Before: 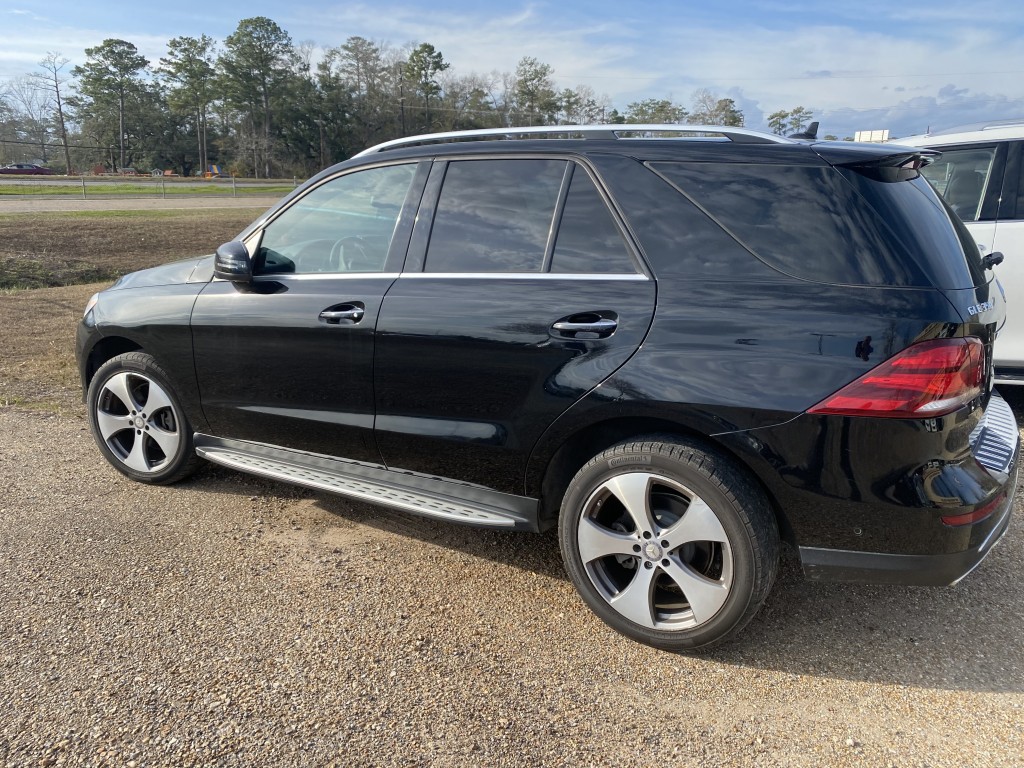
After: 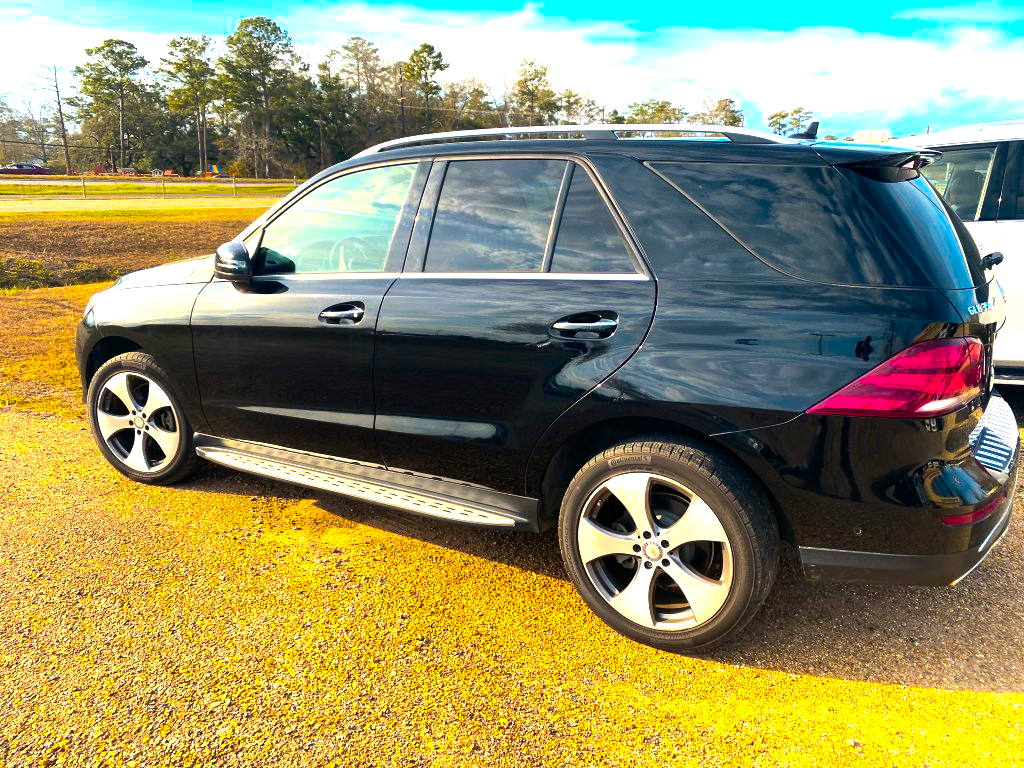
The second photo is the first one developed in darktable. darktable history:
color balance rgb: linear chroma grading › highlights 100%, linear chroma grading › global chroma 23.41%, perceptual saturation grading › global saturation 35.38%, hue shift -10.68°, perceptual brilliance grading › highlights 47.25%, perceptual brilliance grading › mid-tones 22.2%, perceptual brilliance grading › shadows -5.93%
white balance: red 1.045, blue 0.932
